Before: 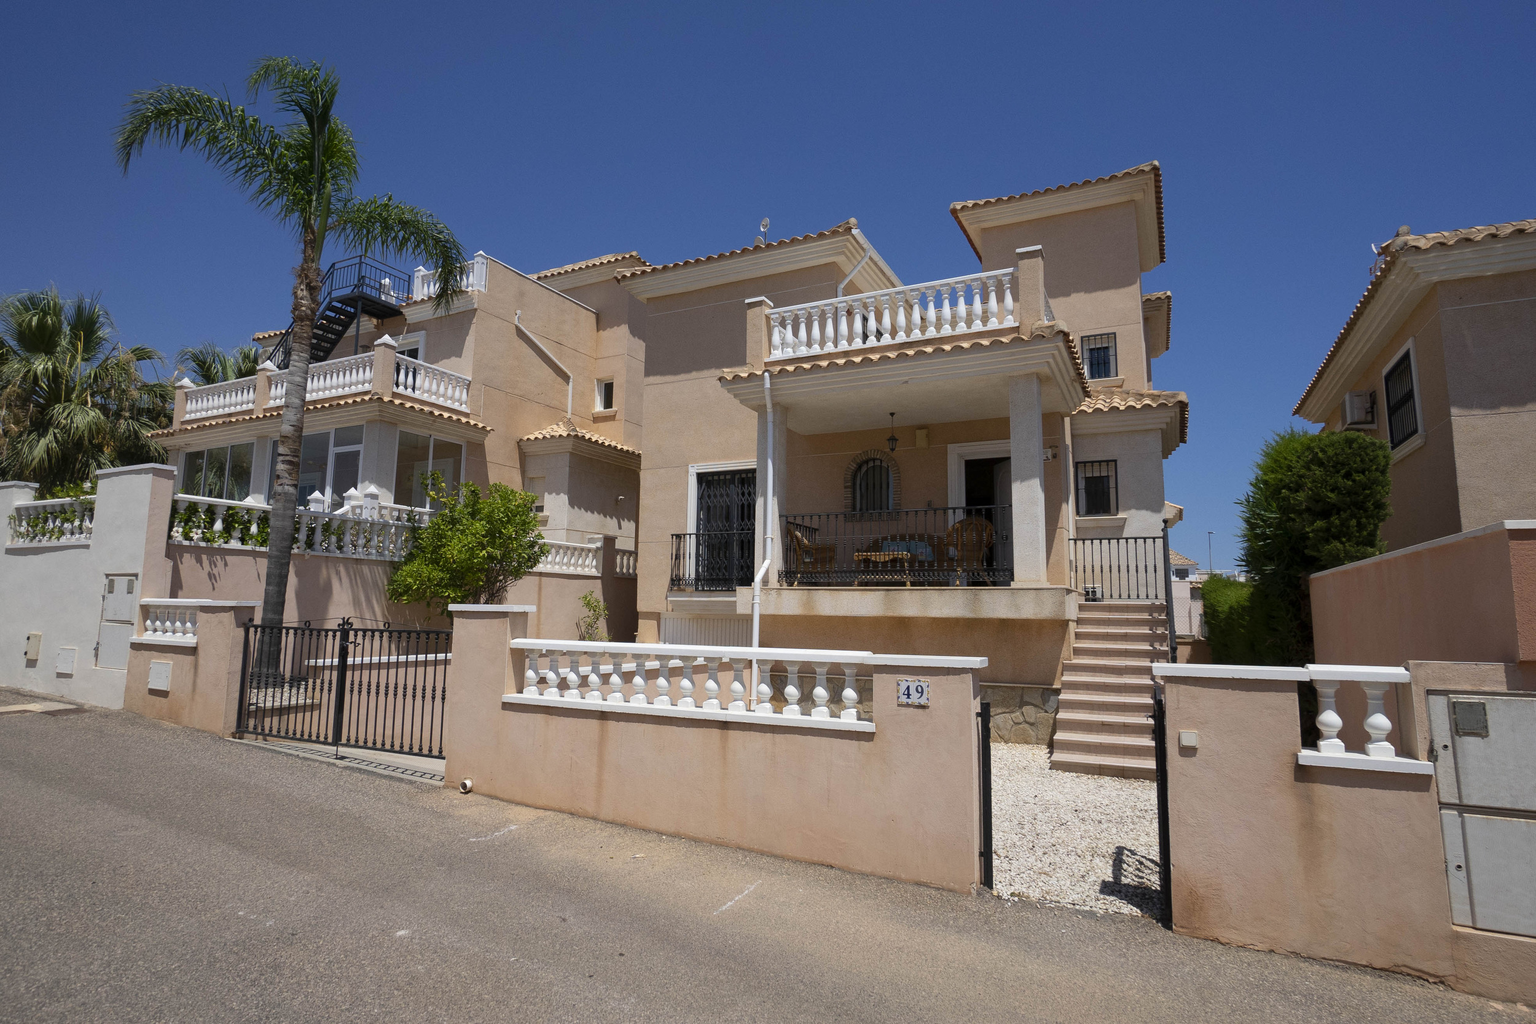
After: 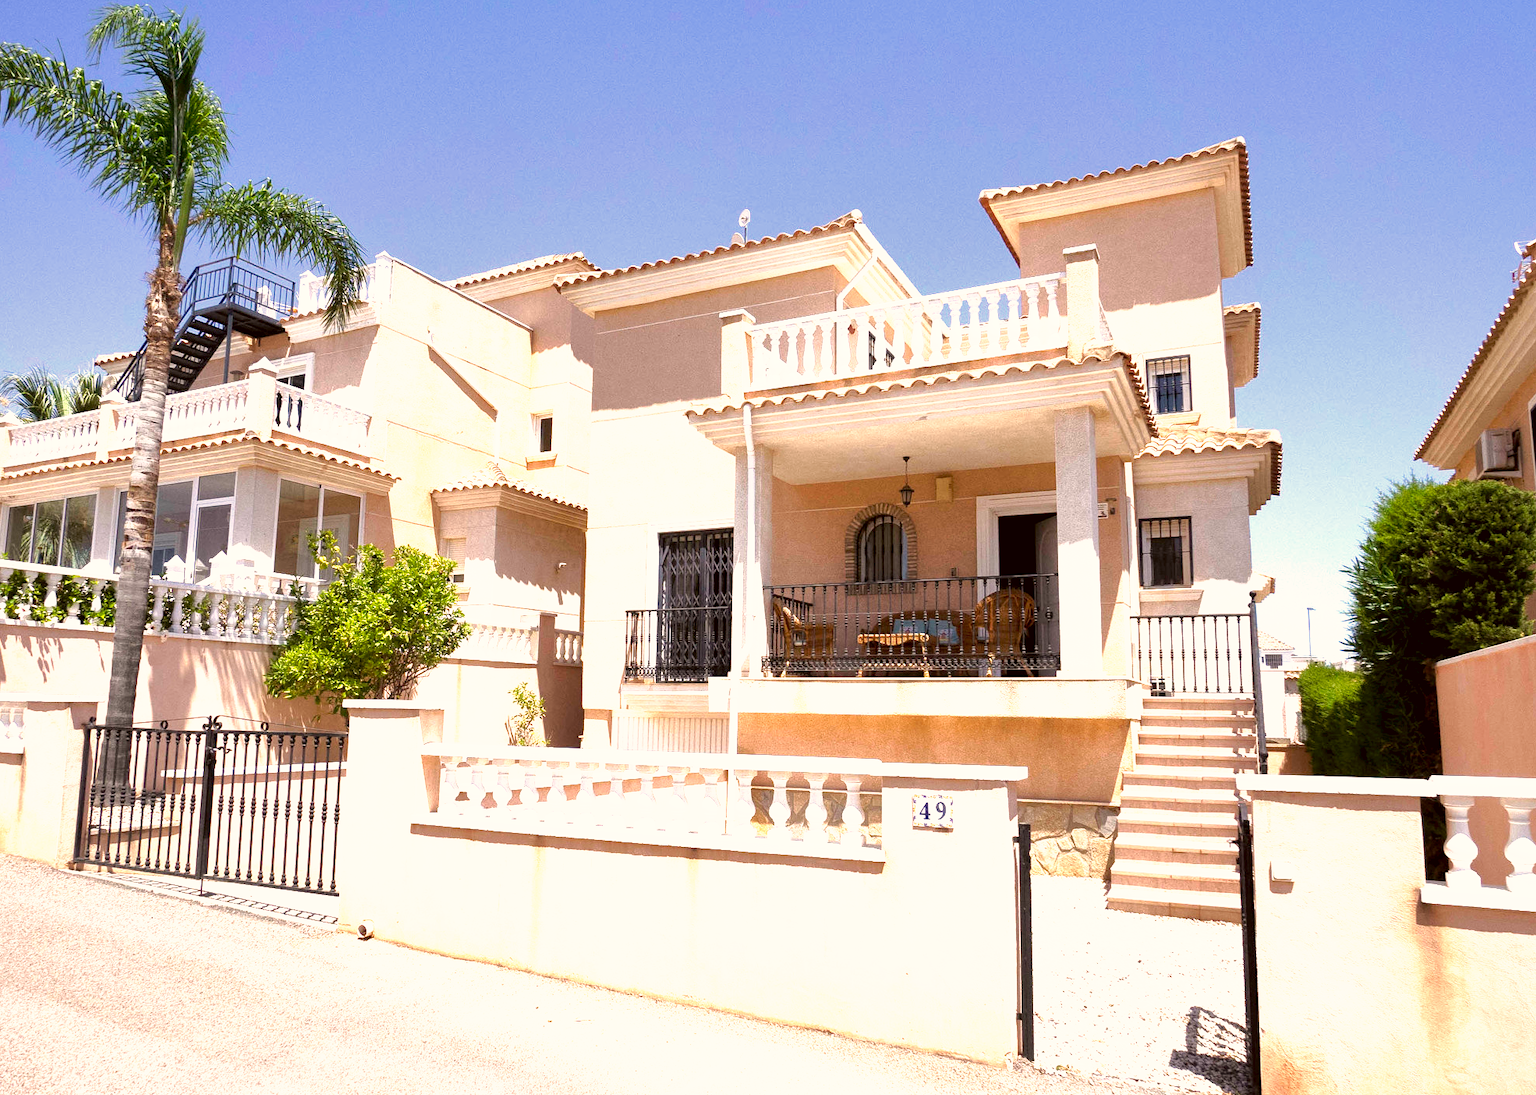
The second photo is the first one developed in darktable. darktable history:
exposure: black level correction 0.002, exposure 1.31 EV, compensate exposure bias true, compensate highlight preservation false
crop: left 11.615%, top 5.179%, right 9.559%, bottom 10.465%
shadows and highlights: shadows 9.02, white point adjustment 0.881, highlights -38.94
tone curve: curves: ch0 [(0, 0) (0.003, 0.032) (0.011, 0.036) (0.025, 0.049) (0.044, 0.075) (0.069, 0.112) (0.1, 0.151) (0.136, 0.197) (0.177, 0.241) (0.224, 0.295) (0.277, 0.355) (0.335, 0.429) (0.399, 0.512) (0.468, 0.607) (0.543, 0.702) (0.623, 0.796) (0.709, 0.903) (0.801, 0.987) (0.898, 0.997) (1, 1)], preserve colors none
color correction: highlights a* 6.75, highlights b* 8.22, shadows a* 6.32, shadows b* 6.86, saturation 0.885
